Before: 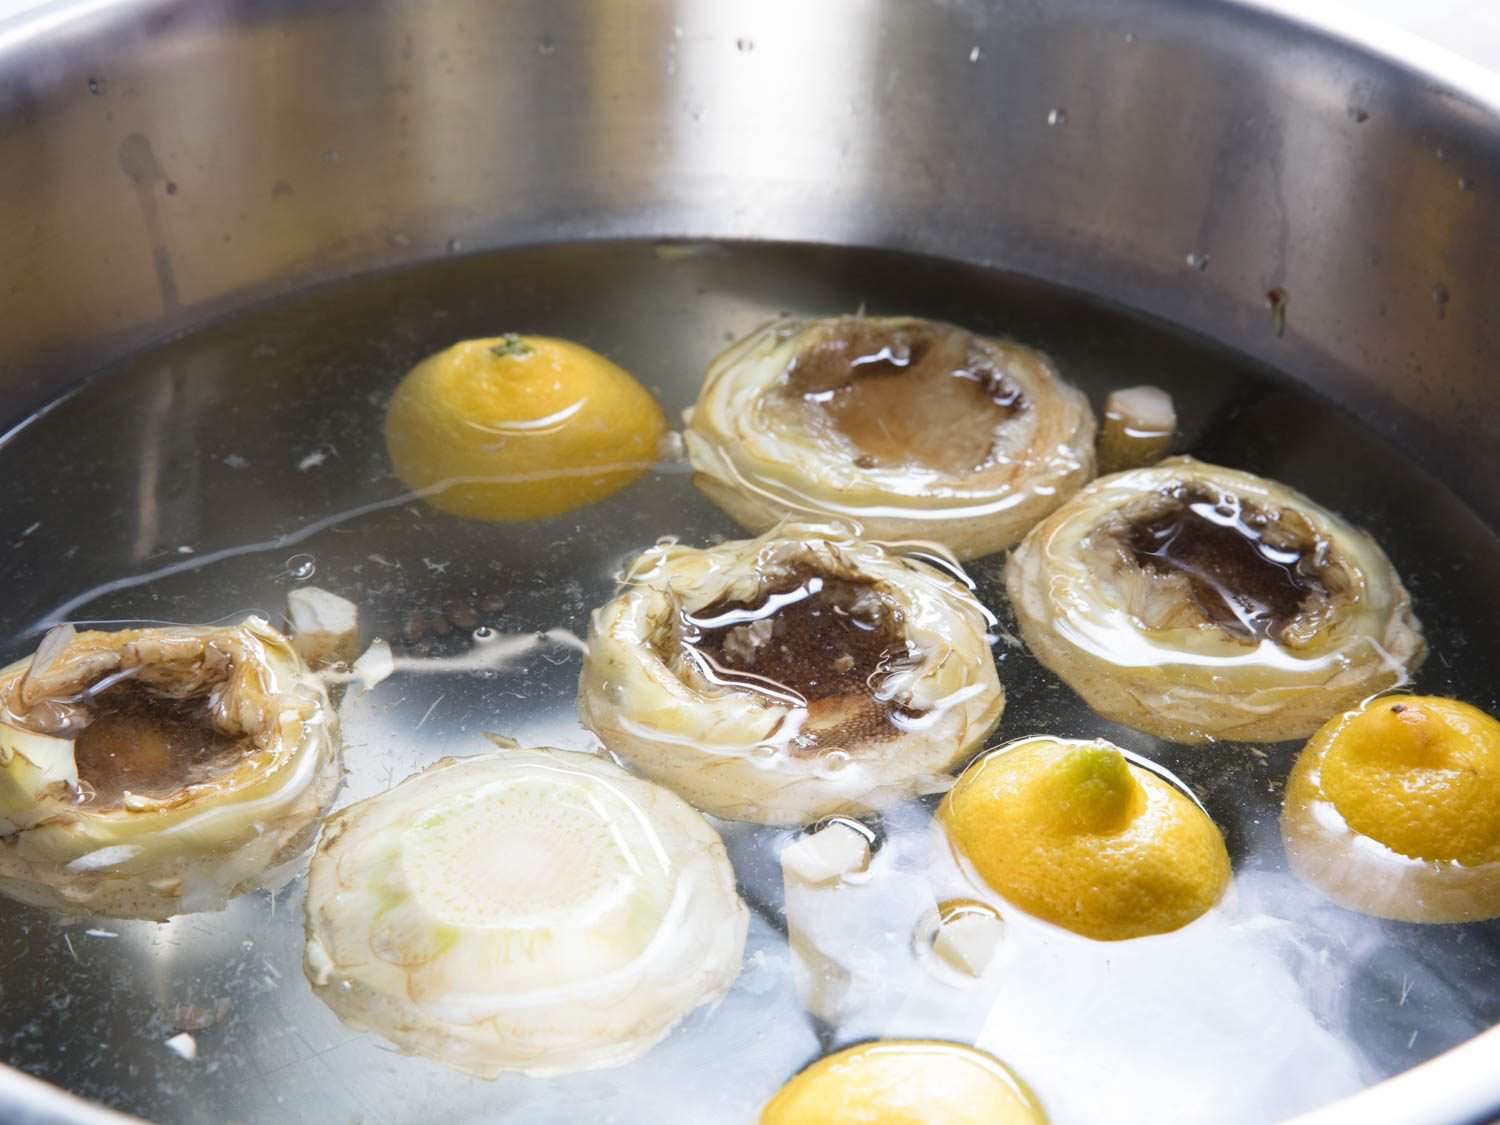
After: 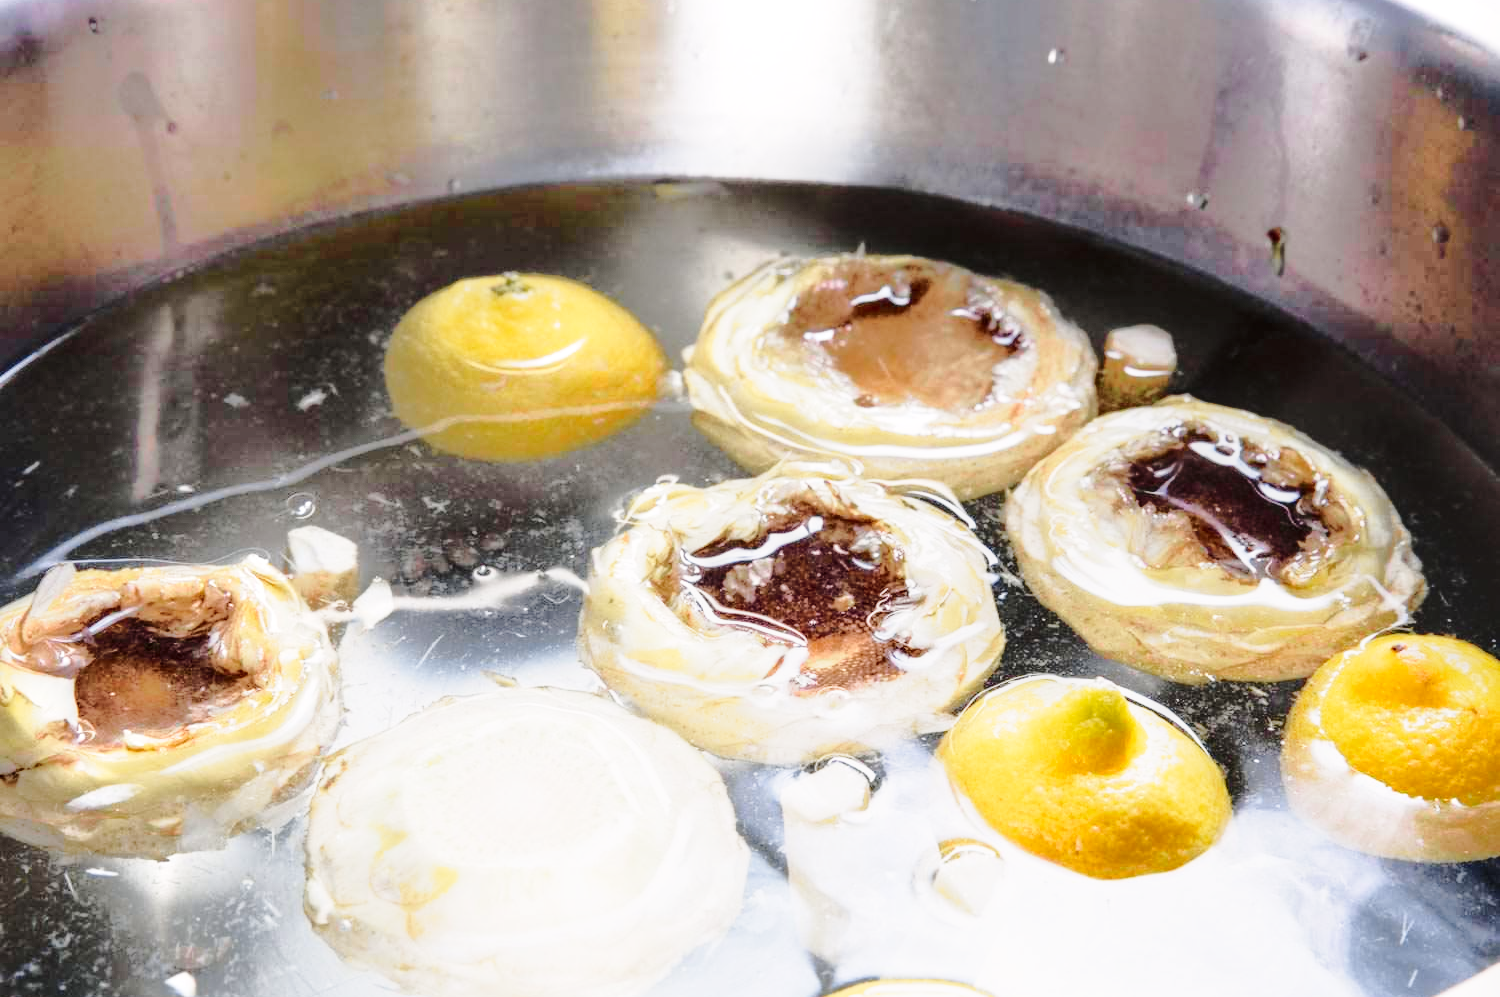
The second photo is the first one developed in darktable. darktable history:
crop and rotate: top 5.444%, bottom 5.89%
base curve: curves: ch0 [(0, 0) (0.028, 0.03) (0.121, 0.232) (0.46, 0.748) (0.859, 0.968) (1, 1)], preserve colors none
local contrast: detail 130%
tone curve: curves: ch0 [(0, 0) (0.104, 0.061) (0.239, 0.201) (0.327, 0.317) (0.401, 0.443) (0.489, 0.566) (0.65, 0.68) (0.832, 0.858) (1, 0.977)]; ch1 [(0, 0) (0.161, 0.092) (0.35, 0.33) (0.379, 0.401) (0.447, 0.476) (0.495, 0.499) (0.515, 0.518) (0.534, 0.557) (0.602, 0.625) (0.712, 0.706) (1, 1)]; ch2 [(0, 0) (0.359, 0.372) (0.437, 0.437) (0.502, 0.501) (0.55, 0.534) (0.592, 0.601) (0.647, 0.64) (1, 1)], color space Lab, independent channels, preserve colors none
